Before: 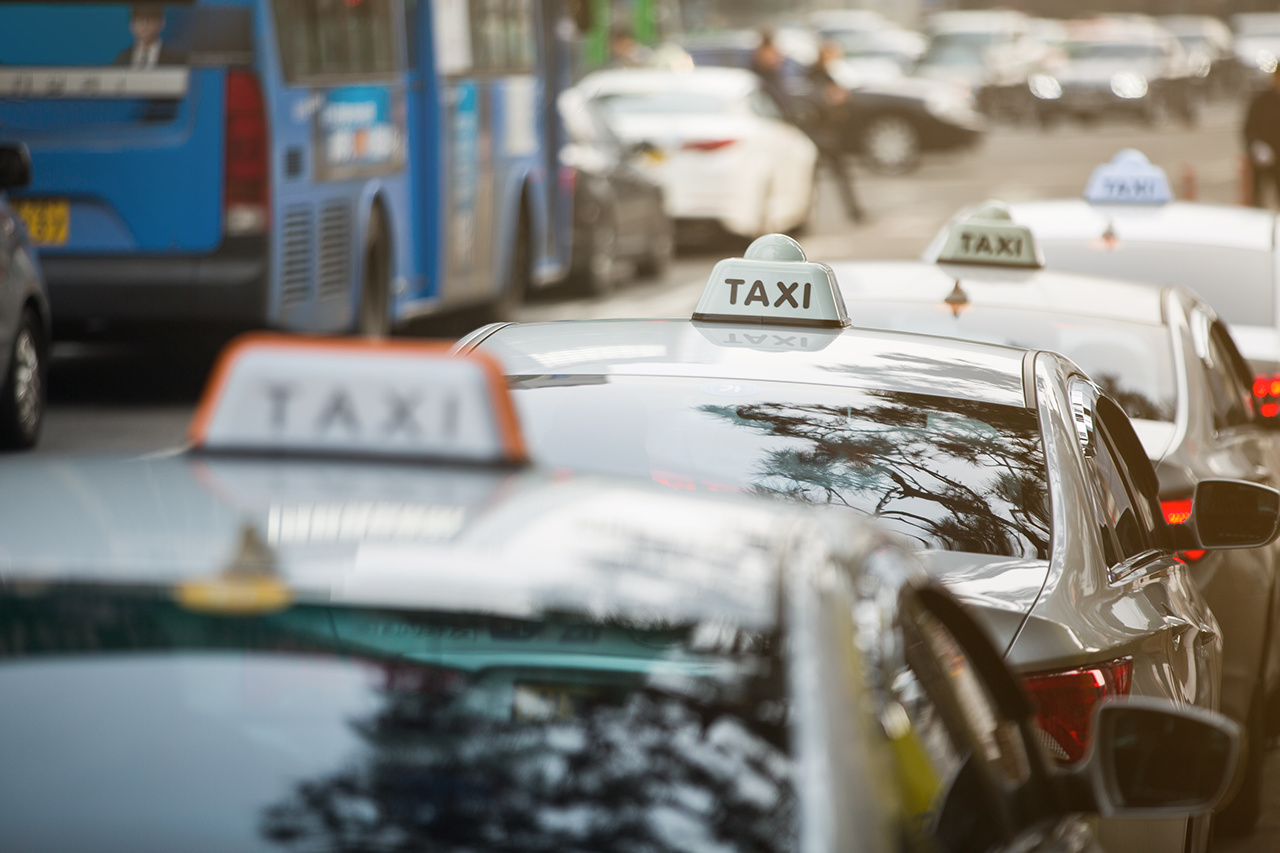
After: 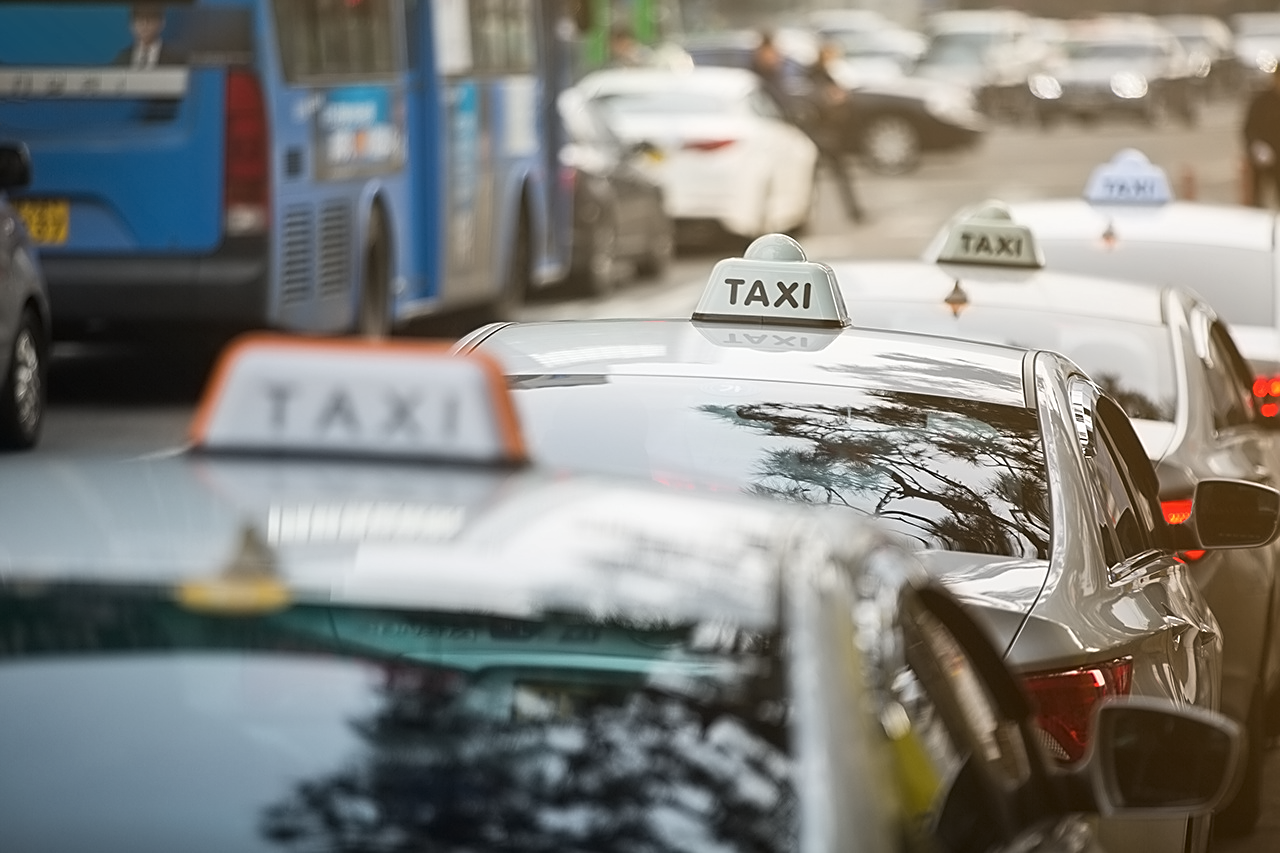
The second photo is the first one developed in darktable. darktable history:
contrast equalizer: y [[0.5 ×6], [0.5 ×6], [0.5 ×6], [0 ×6], [0, 0.039, 0.251, 0.29, 0.293, 0.292]]
sharpen: on, module defaults
